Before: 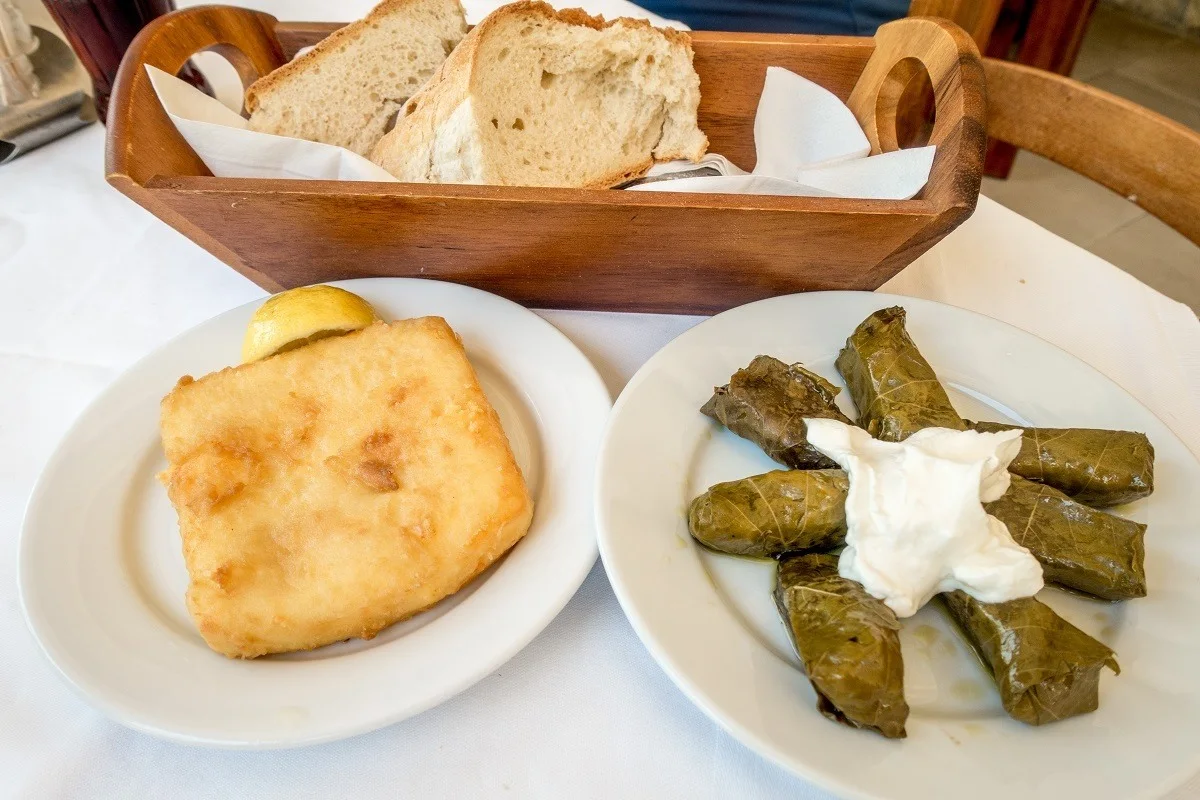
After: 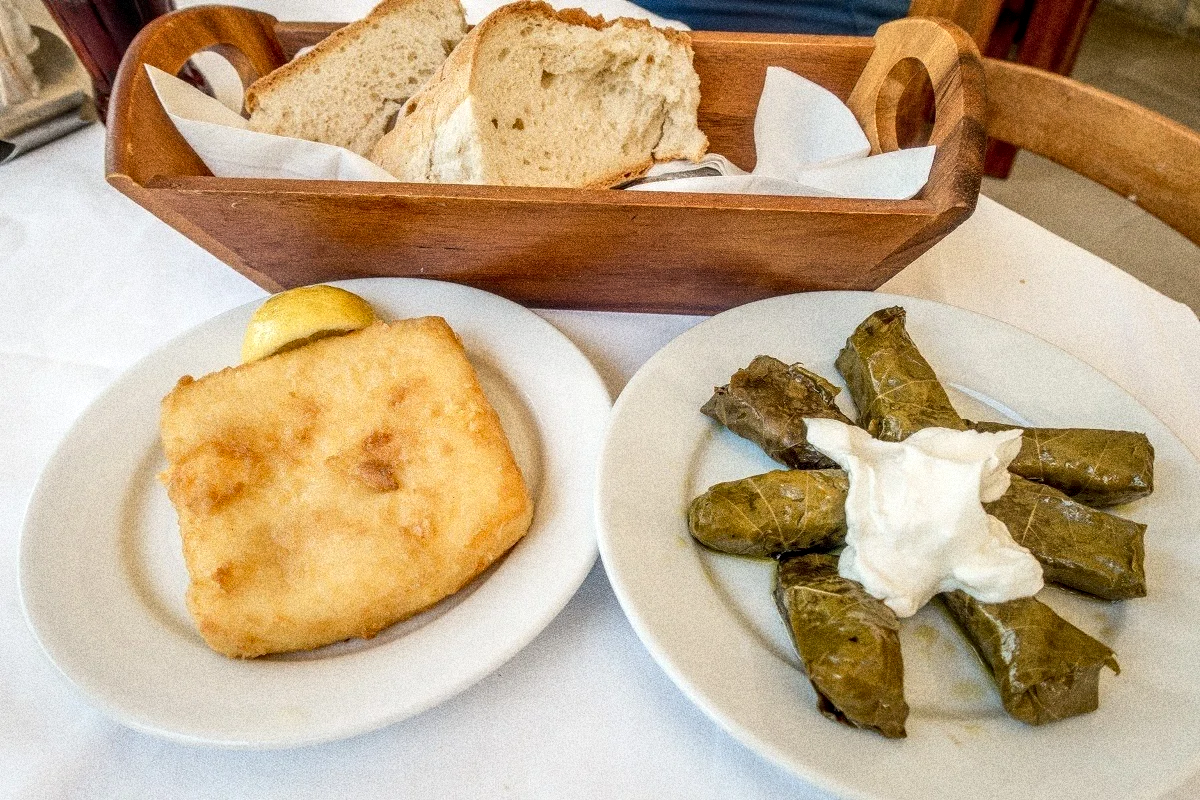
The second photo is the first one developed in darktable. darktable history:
grain: coarseness 14.49 ISO, strength 48.04%, mid-tones bias 35%
local contrast: on, module defaults
